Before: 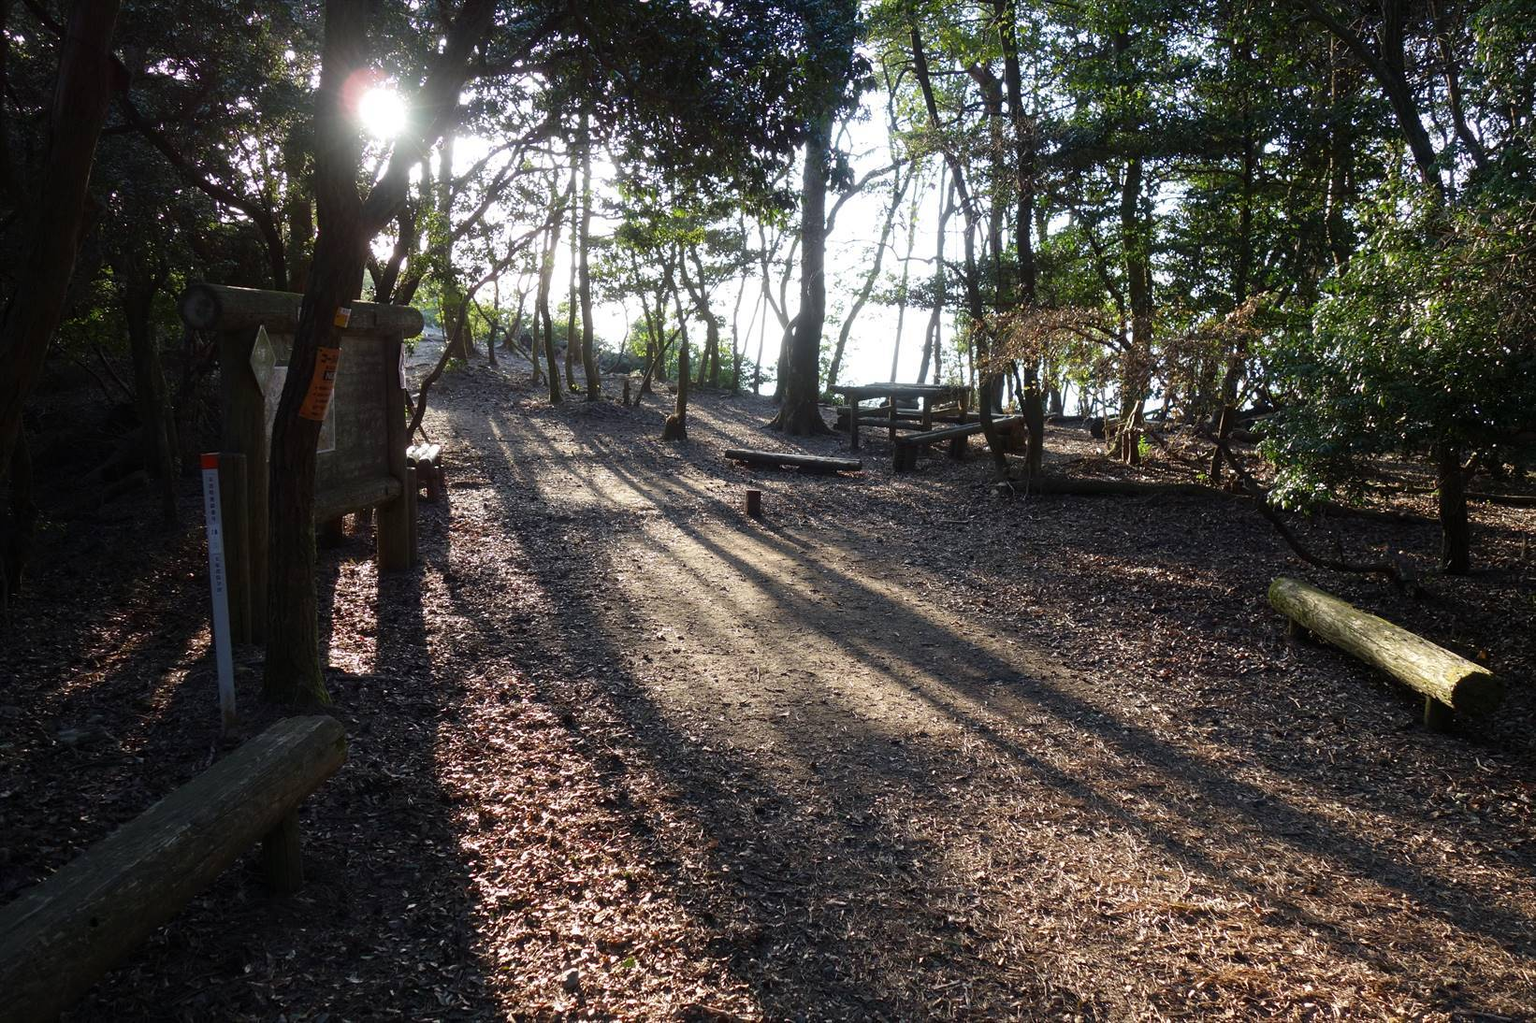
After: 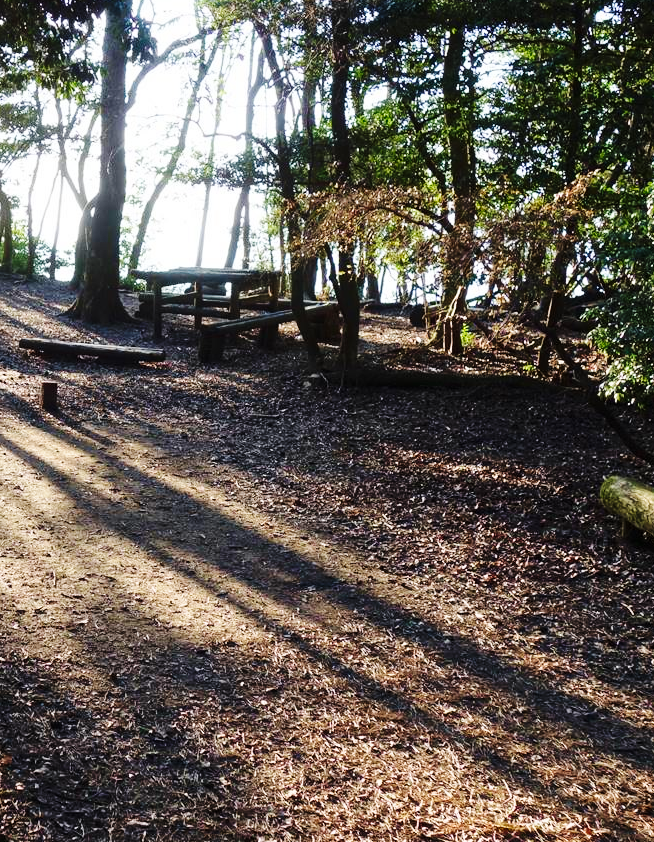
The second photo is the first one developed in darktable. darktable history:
base curve: curves: ch0 [(0, 0) (0.036, 0.025) (0.121, 0.166) (0.206, 0.329) (0.605, 0.79) (1, 1)], preserve colors none
shadows and highlights: shadows 36.95, highlights -27.43, soften with gaussian
velvia: on, module defaults
crop: left 46.08%, top 13.041%, right 14.066%, bottom 9.942%
